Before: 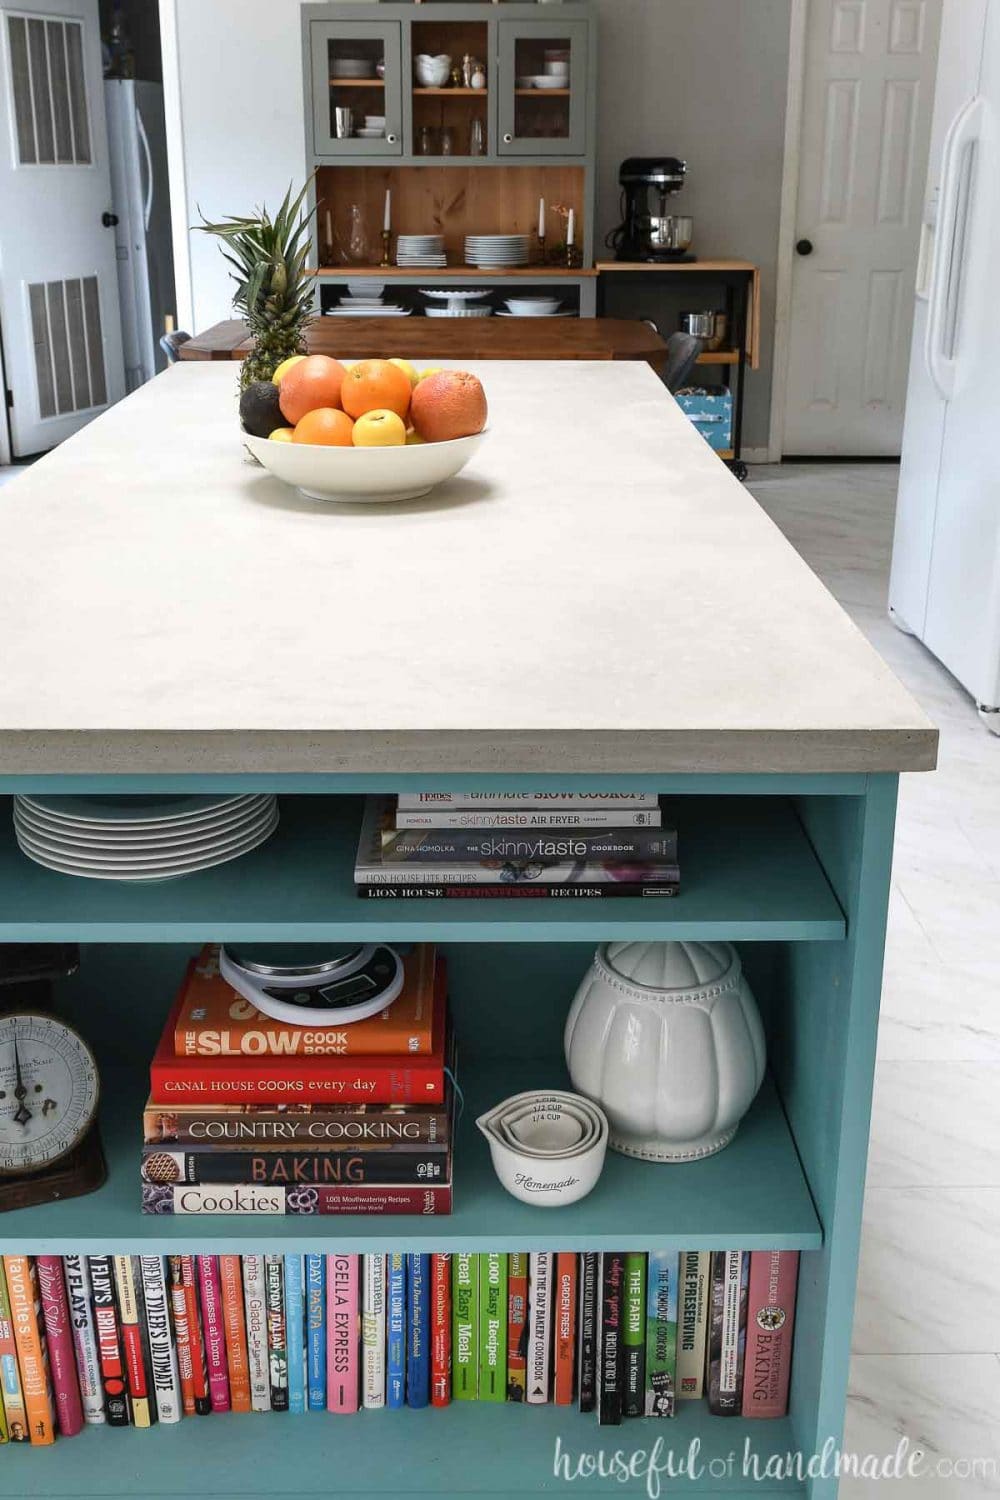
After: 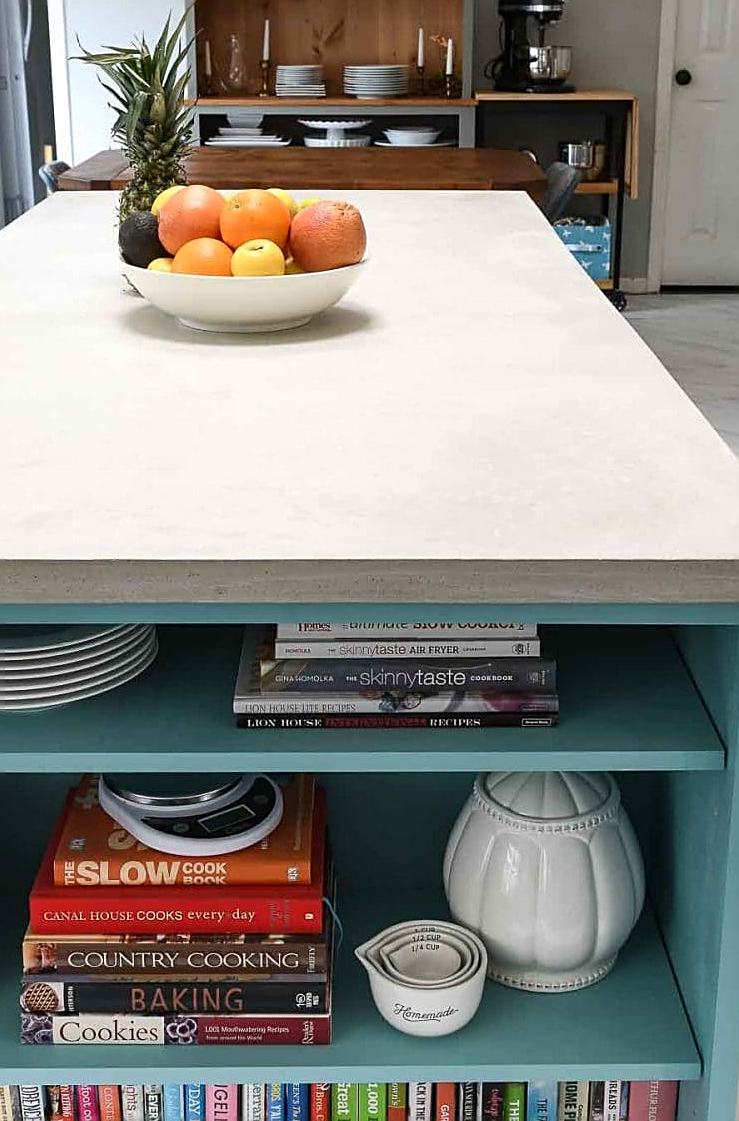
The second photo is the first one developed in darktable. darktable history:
sharpen: on, module defaults
contrast brightness saturation: contrast 0.076, saturation 0.022
tone equalizer: edges refinement/feathering 500, mask exposure compensation -1.57 EV, preserve details no
crop and rotate: left 12.165%, top 11.343%, right 13.866%, bottom 13.919%
